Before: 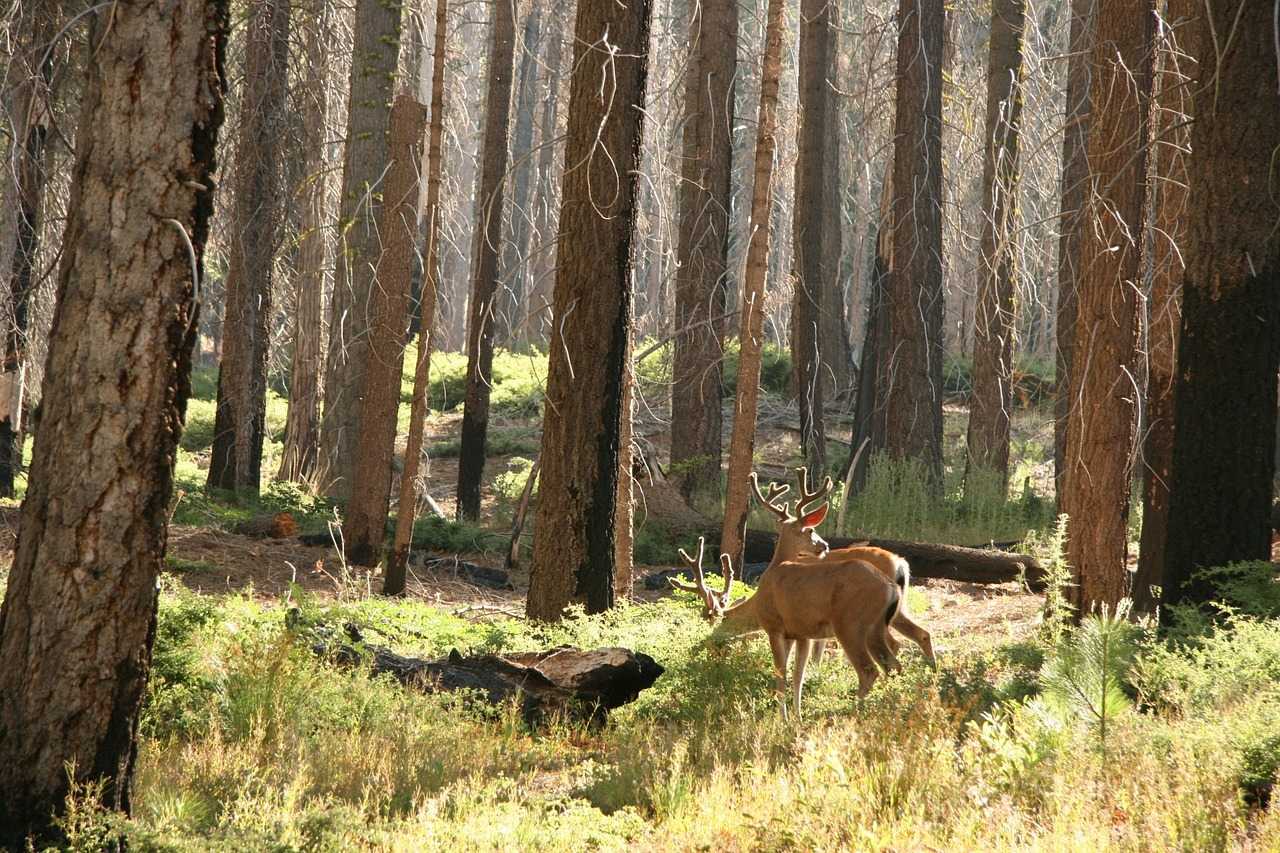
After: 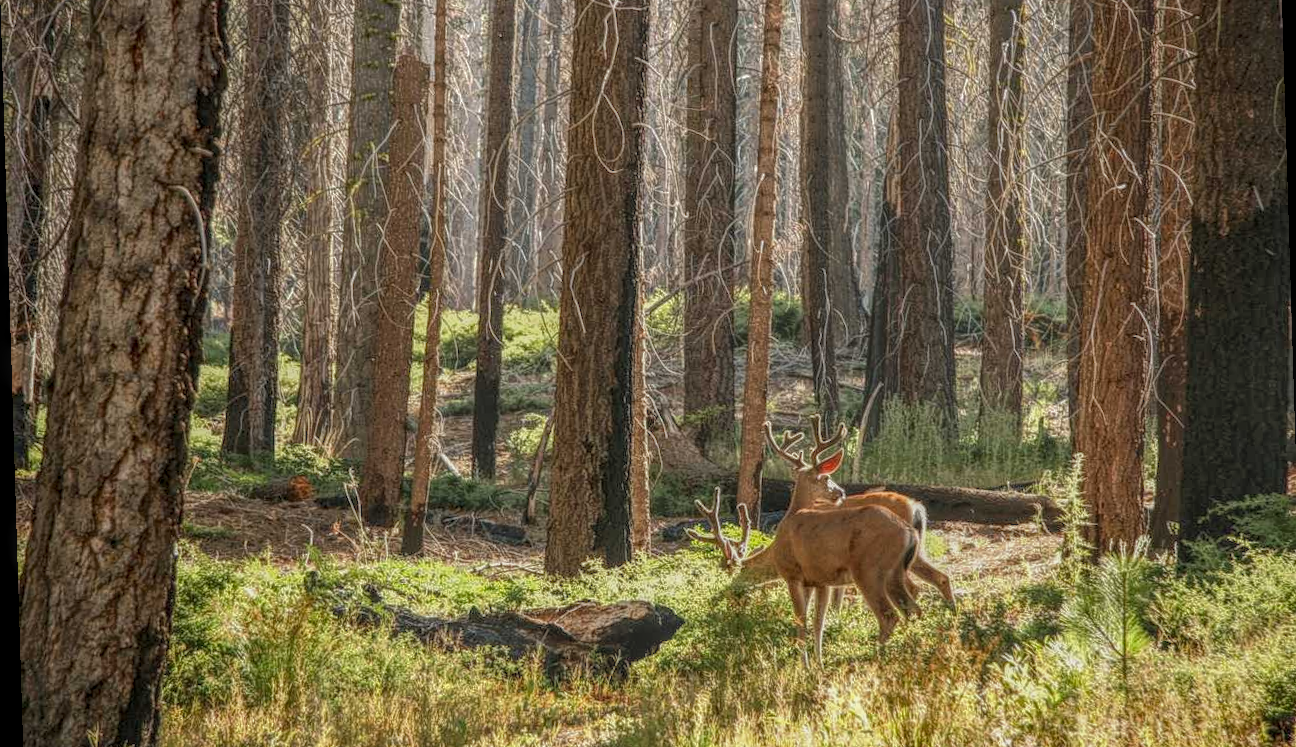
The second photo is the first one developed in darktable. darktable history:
local contrast: highlights 20%, shadows 30%, detail 200%, midtone range 0.2
rotate and perspective: rotation -1.75°, automatic cropping off
crop: top 7.625%, bottom 8.027%
